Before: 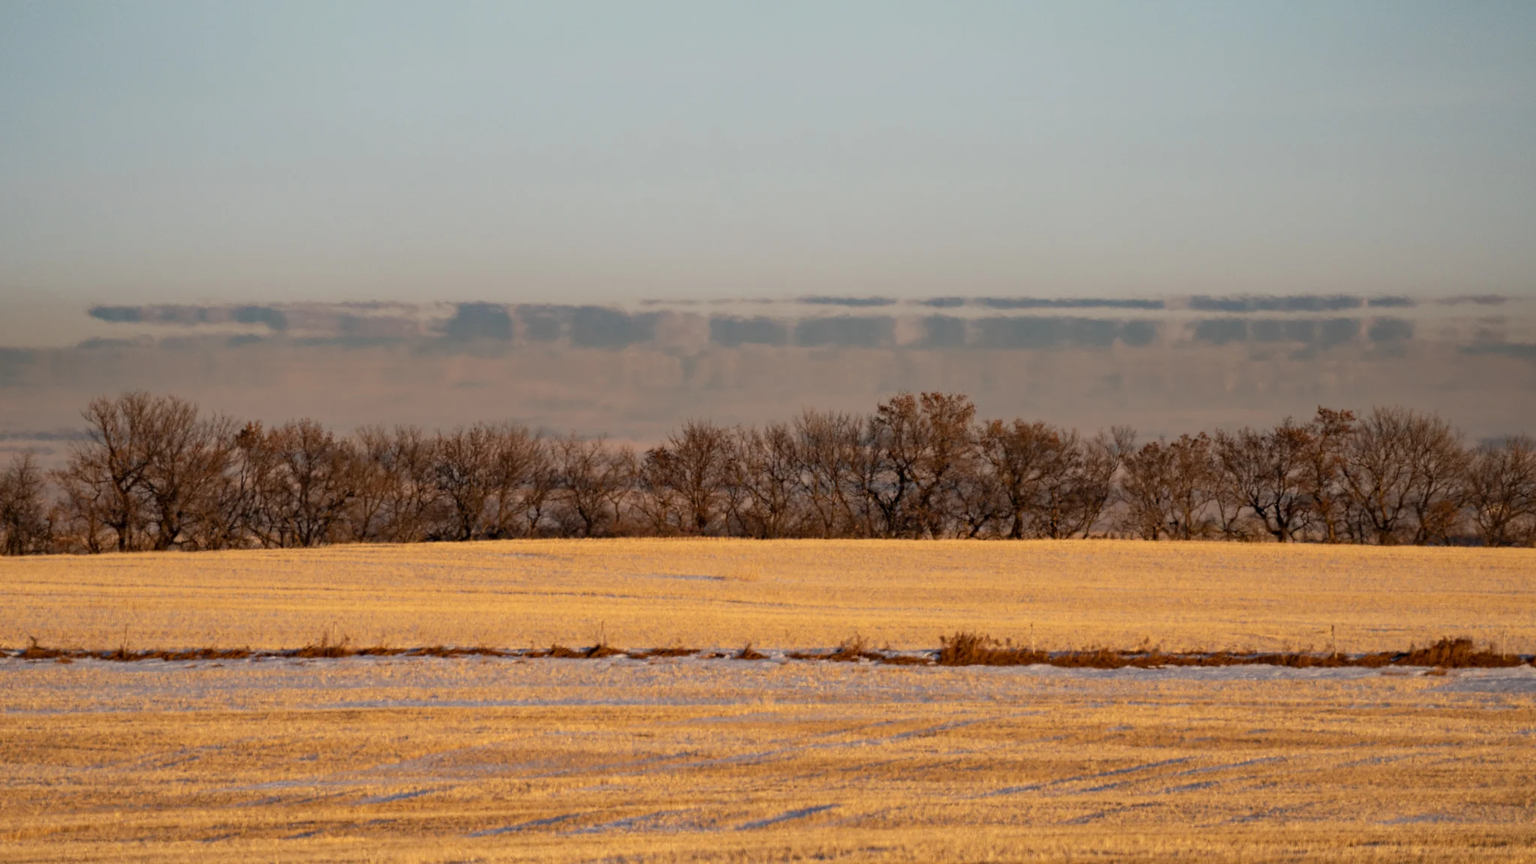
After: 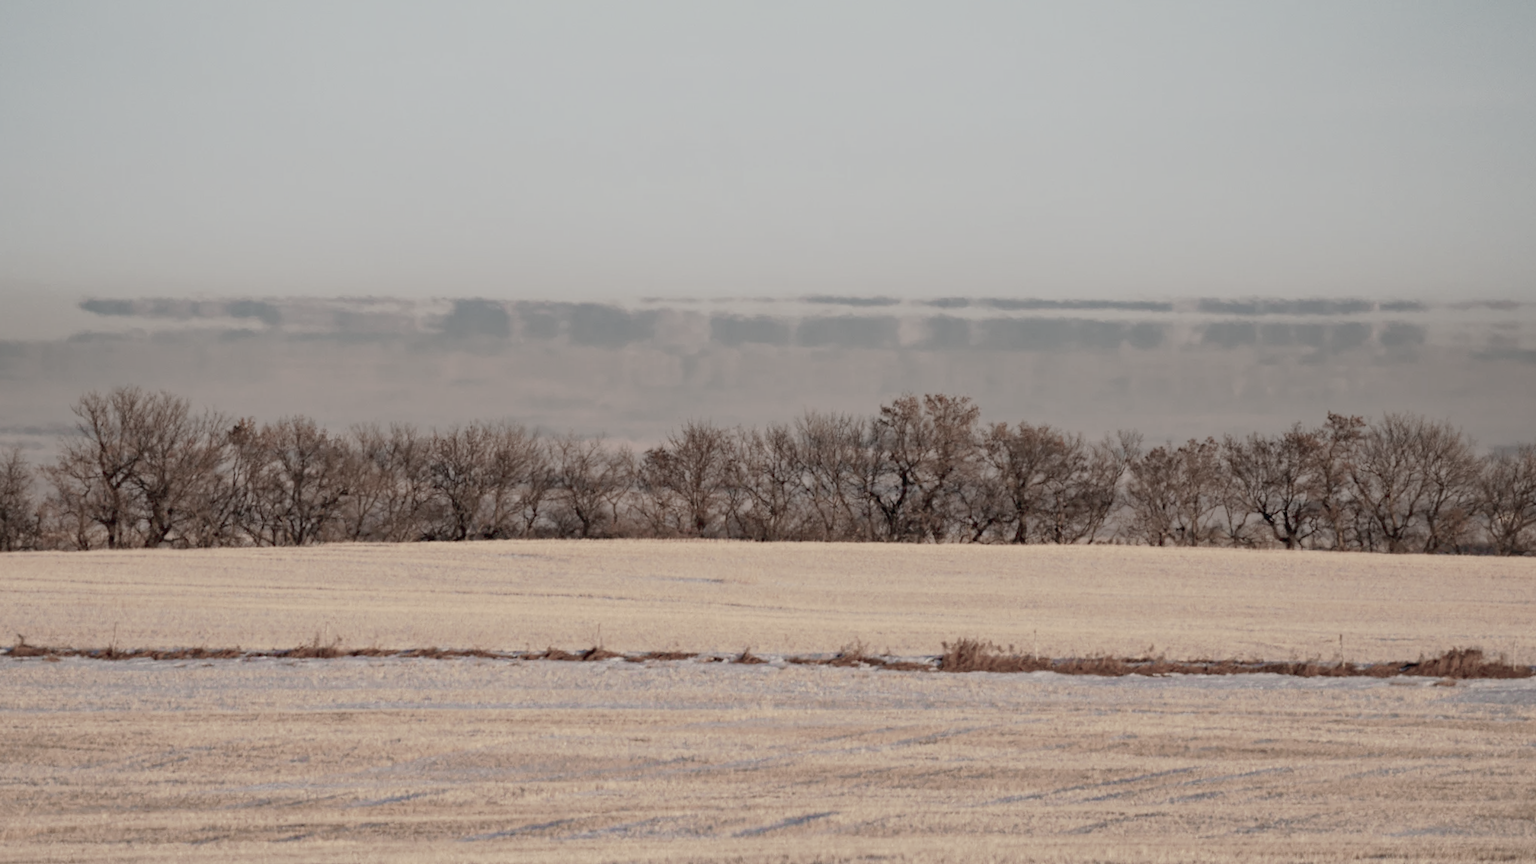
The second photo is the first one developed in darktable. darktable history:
color zones: curves: ch0 [(0, 0.6) (0.129, 0.508) (0.193, 0.483) (0.429, 0.5) (0.571, 0.5) (0.714, 0.5) (0.857, 0.5) (1, 0.6)]; ch1 [(0, 0.481) (0.112, 0.245) (0.213, 0.223) (0.429, 0.233) (0.571, 0.231) (0.683, 0.242) (0.857, 0.296) (1, 0.481)]
color balance rgb: perceptual saturation grading › global saturation -27.94%, hue shift -2.27°, contrast -21.26%
crop and rotate: angle -0.5°
tone curve: curves: ch0 [(0, 0) (0.003, 0.019) (0.011, 0.022) (0.025, 0.025) (0.044, 0.04) (0.069, 0.069) (0.1, 0.108) (0.136, 0.152) (0.177, 0.199) (0.224, 0.26) (0.277, 0.321) (0.335, 0.392) (0.399, 0.472) (0.468, 0.547) (0.543, 0.624) (0.623, 0.713) (0.709, 0.786) (0.801, 0.865) (0.898, 0.939) (1, 1)], preserve colors none
